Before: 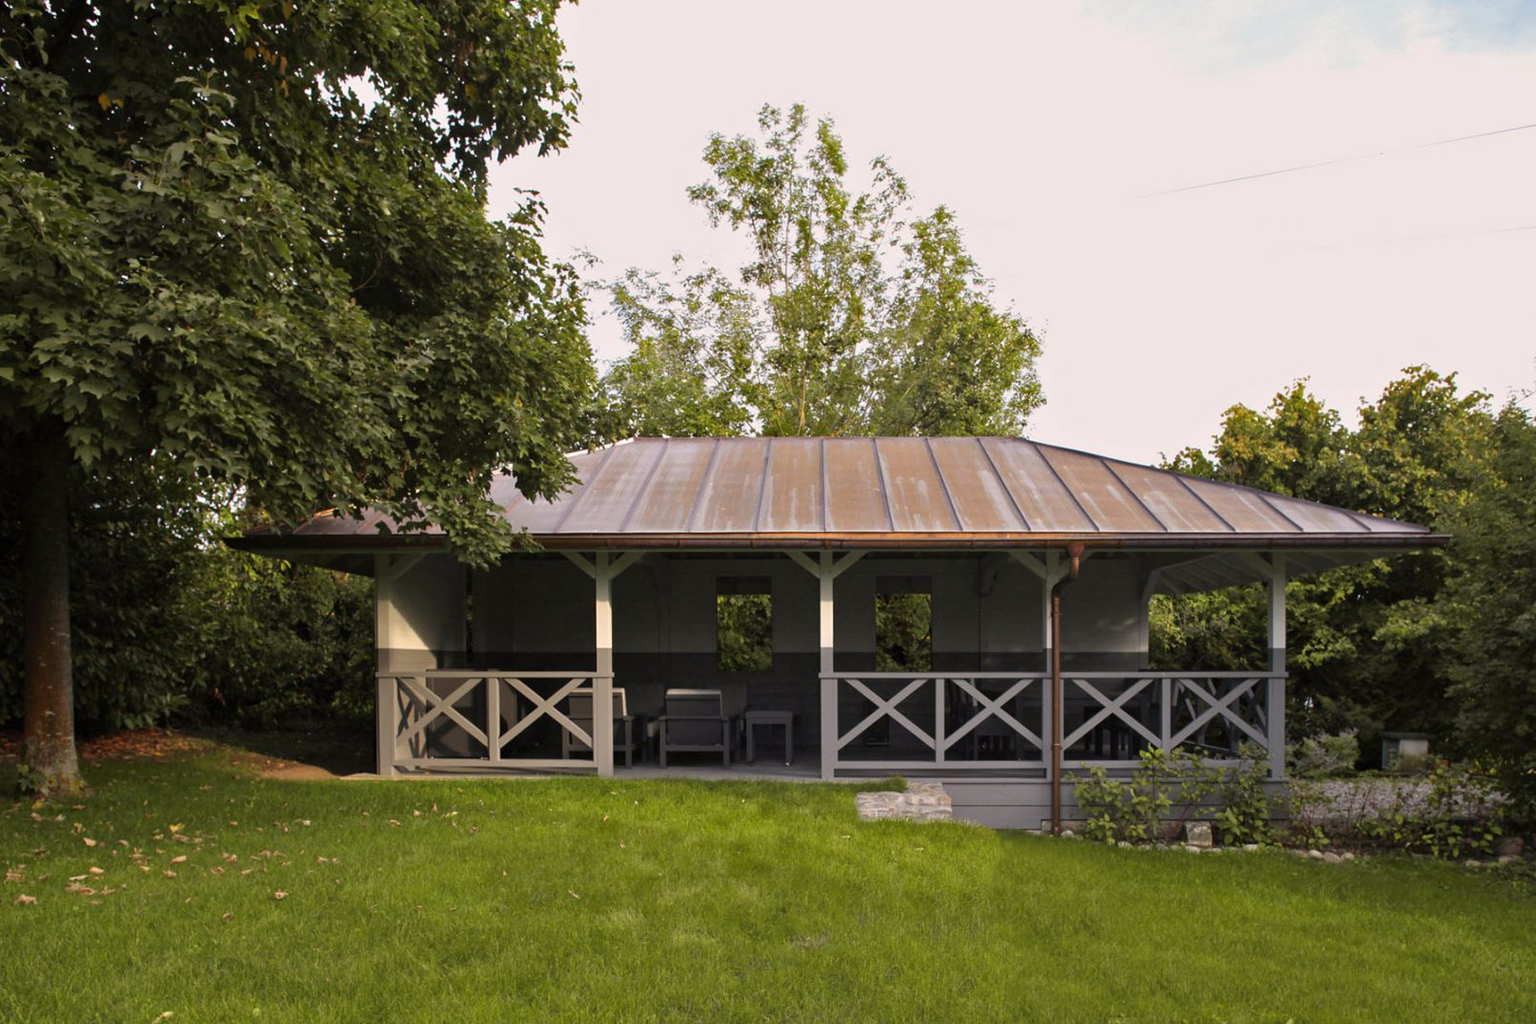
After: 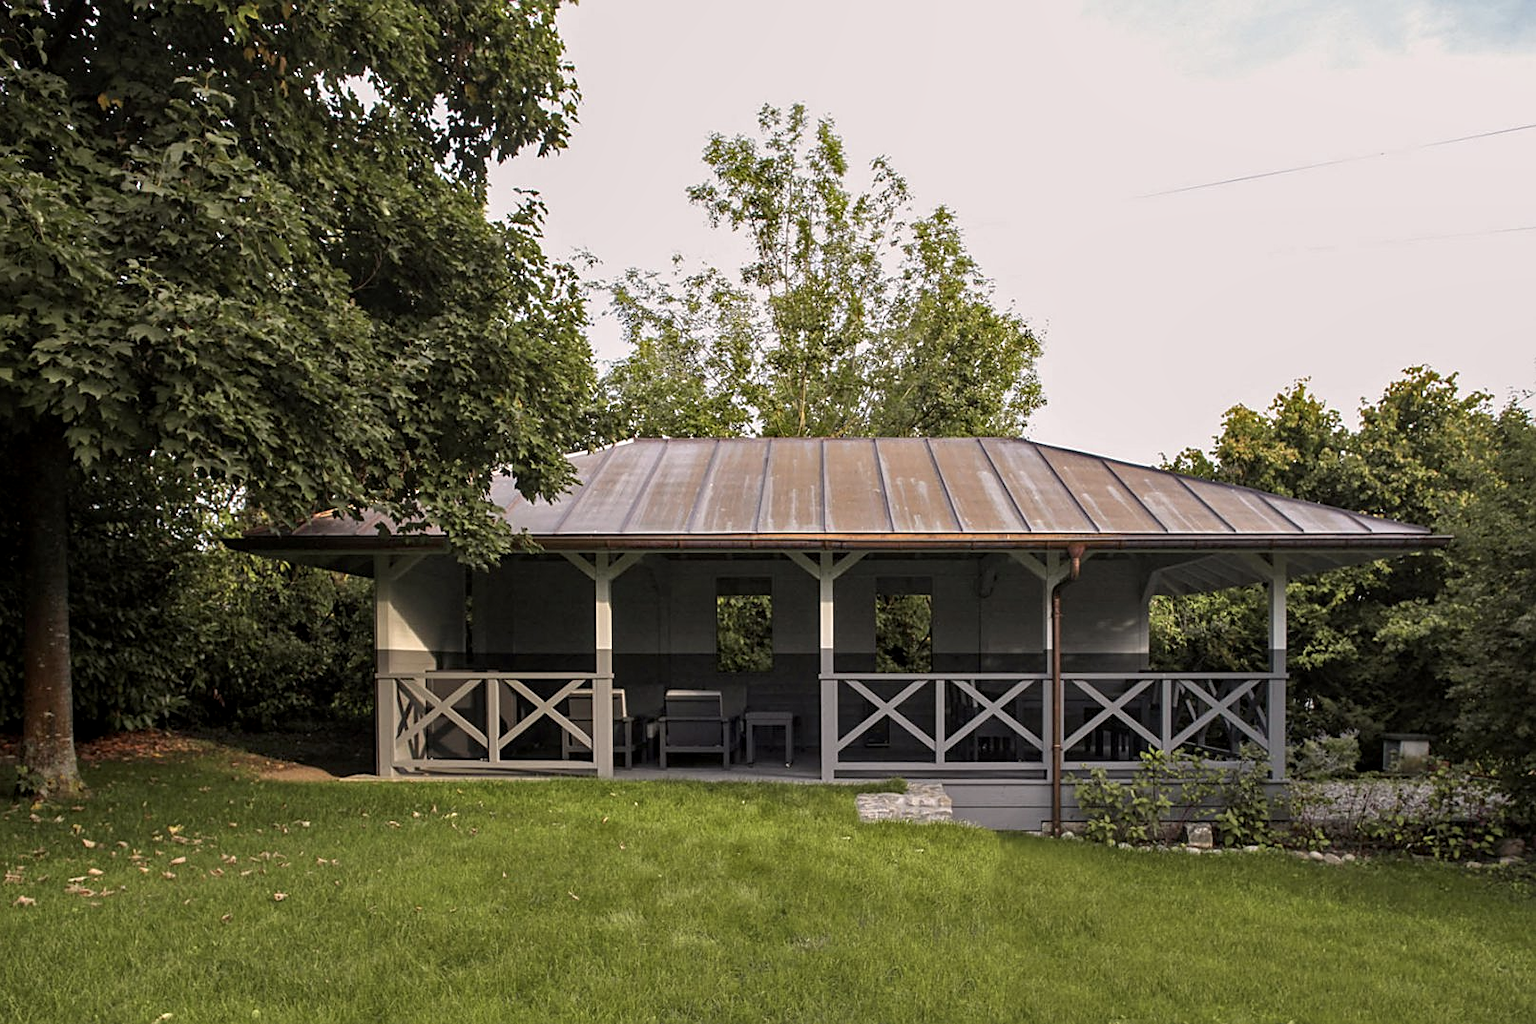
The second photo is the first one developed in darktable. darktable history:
crop: left 0.072%
sharpen: on, module defaults
base curve: preserve colors none
contrast brightness saturation: saturation -0.162
local contrast: on, module defaults
